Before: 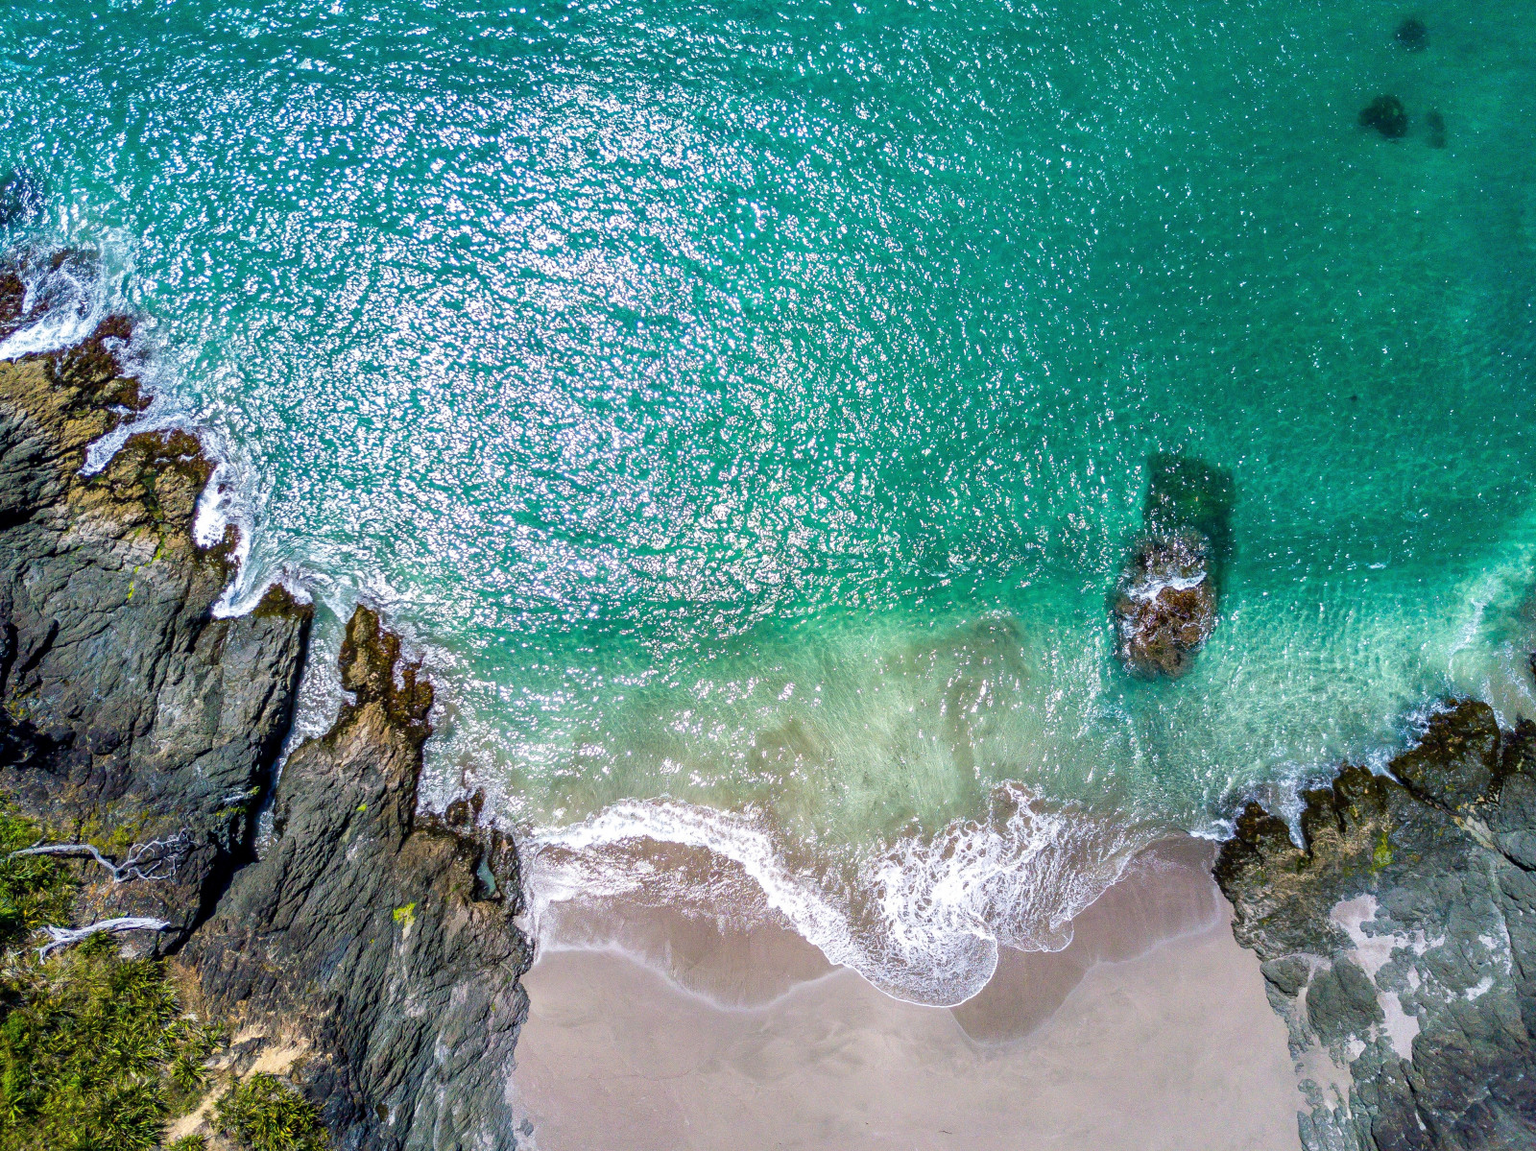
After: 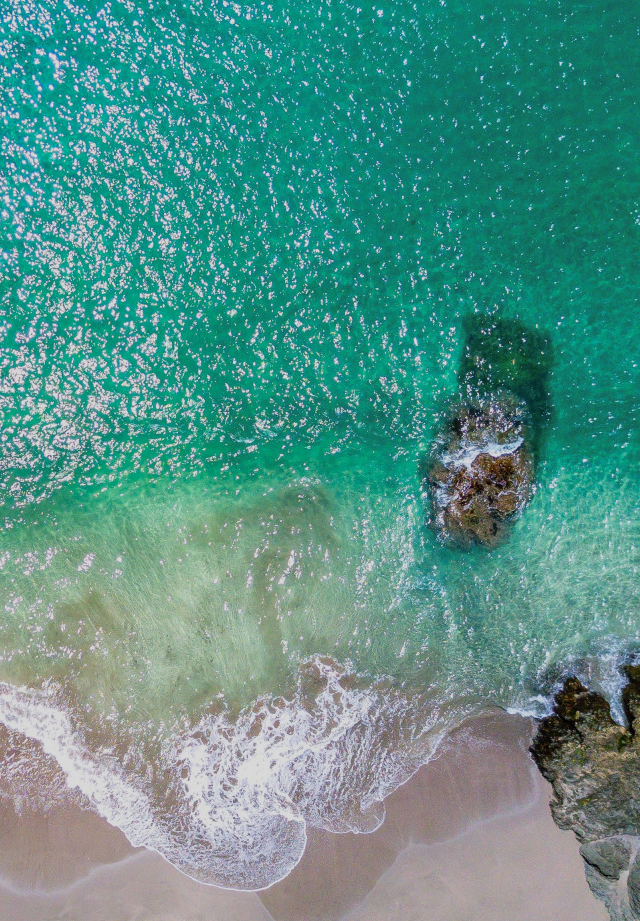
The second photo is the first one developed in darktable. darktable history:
filmic rgb: black relative exposure -16 EV, white relative exposure 4.04 EV, target black luminance 0%, hardness 7.54, latitude 72.91%, contrast 0.895, highlights saturation mix 10.67%, shadows ↔ highlights balance -0.374%, color science v6 (2022)
crop: left 45.835%, top 13.227%, right 14.149%, bottom 9.926%
shadows and highlights: shadows 24.86, highlights -25.39
